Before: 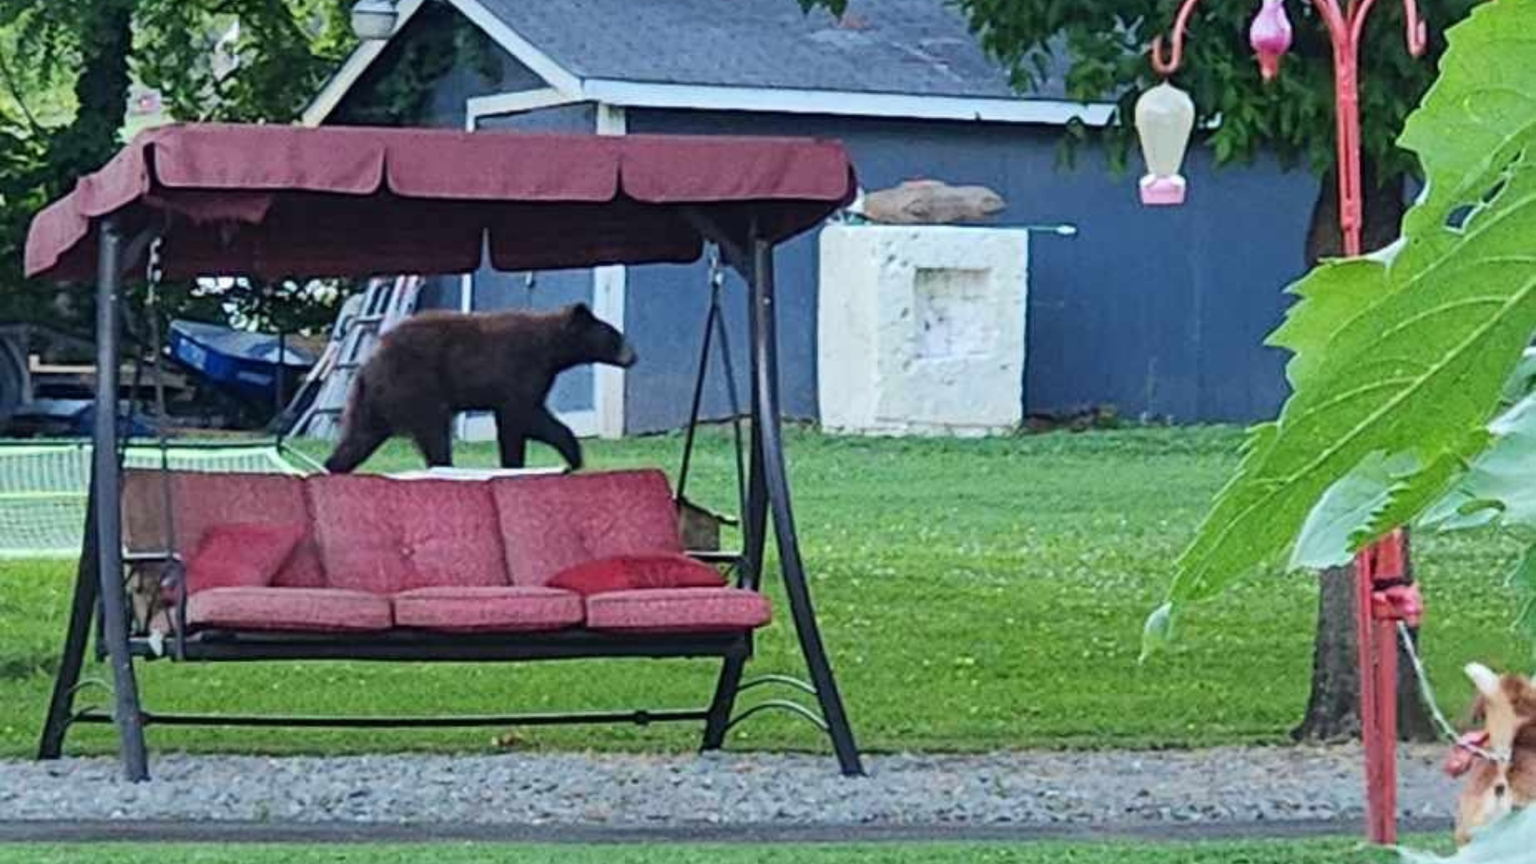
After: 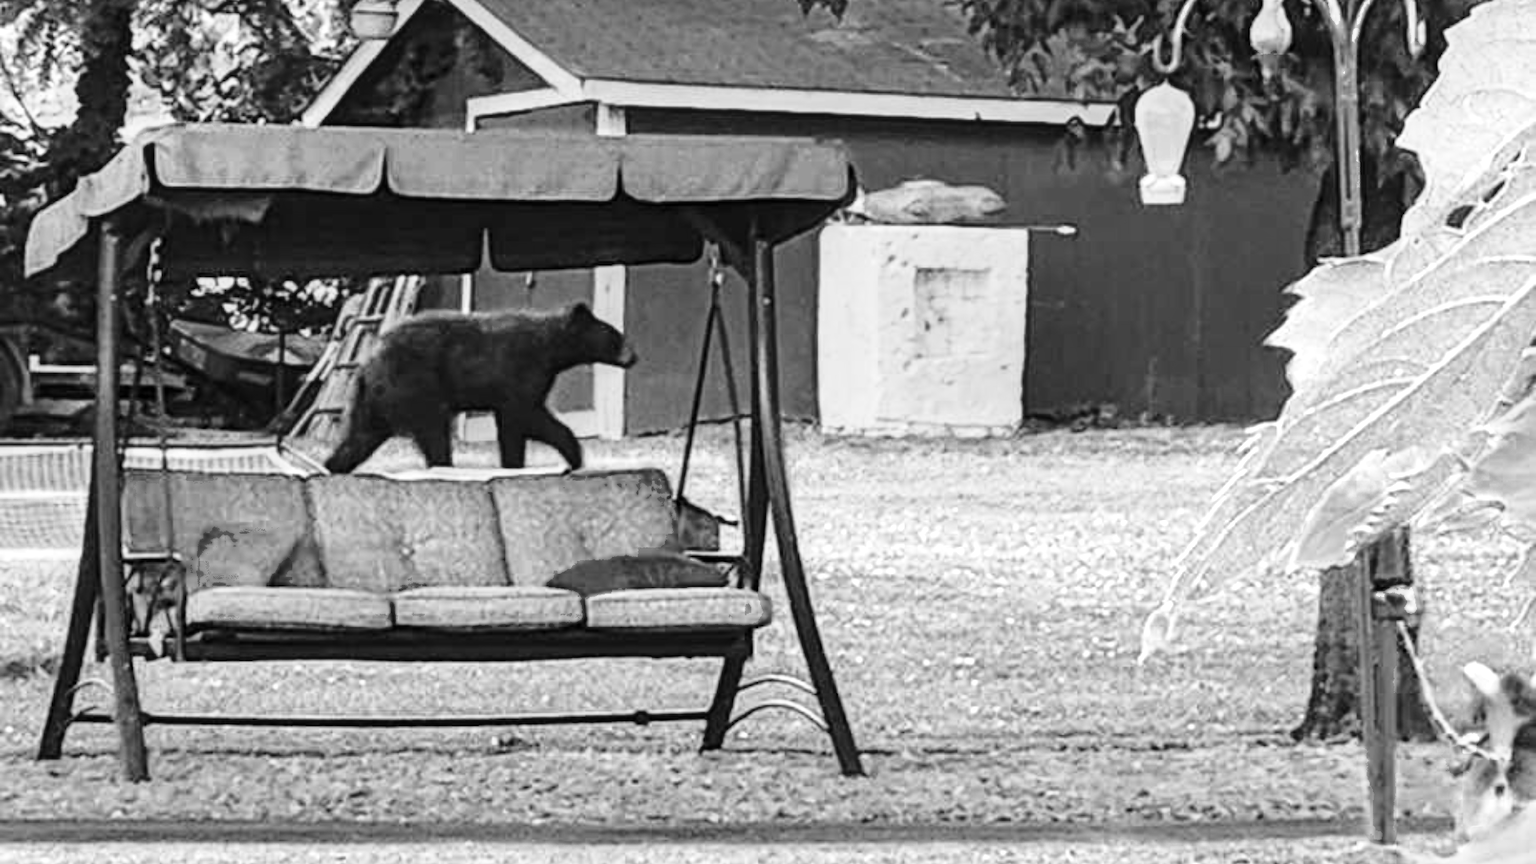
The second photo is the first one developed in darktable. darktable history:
base curve: curves: ch0 [(0, 0) (0.028, 0.03) (0.121, 0.232) (0.46, 0.748) (0.859, 0.968) (1, 1)], preserve colors none
local contrast: on, module defaults
color zones: curves: ch0 [(0.002, 0.429) (0.121, 0.212) (0.198, 0.113) (0.276, 0.344) (0.331, 0.541) (0.41, 0.56) (0.482, 0.289) (0.619, 0.227) (0.721, 0.18) (0.821, 0.435) (0.928, 0.555) (1, 0.587)]; ch1 [(0, 0) (0.143, 0) (0.286, 0) (0.429, 0) (0.571, 0) (0.714, 0) (0.857, 0)]
